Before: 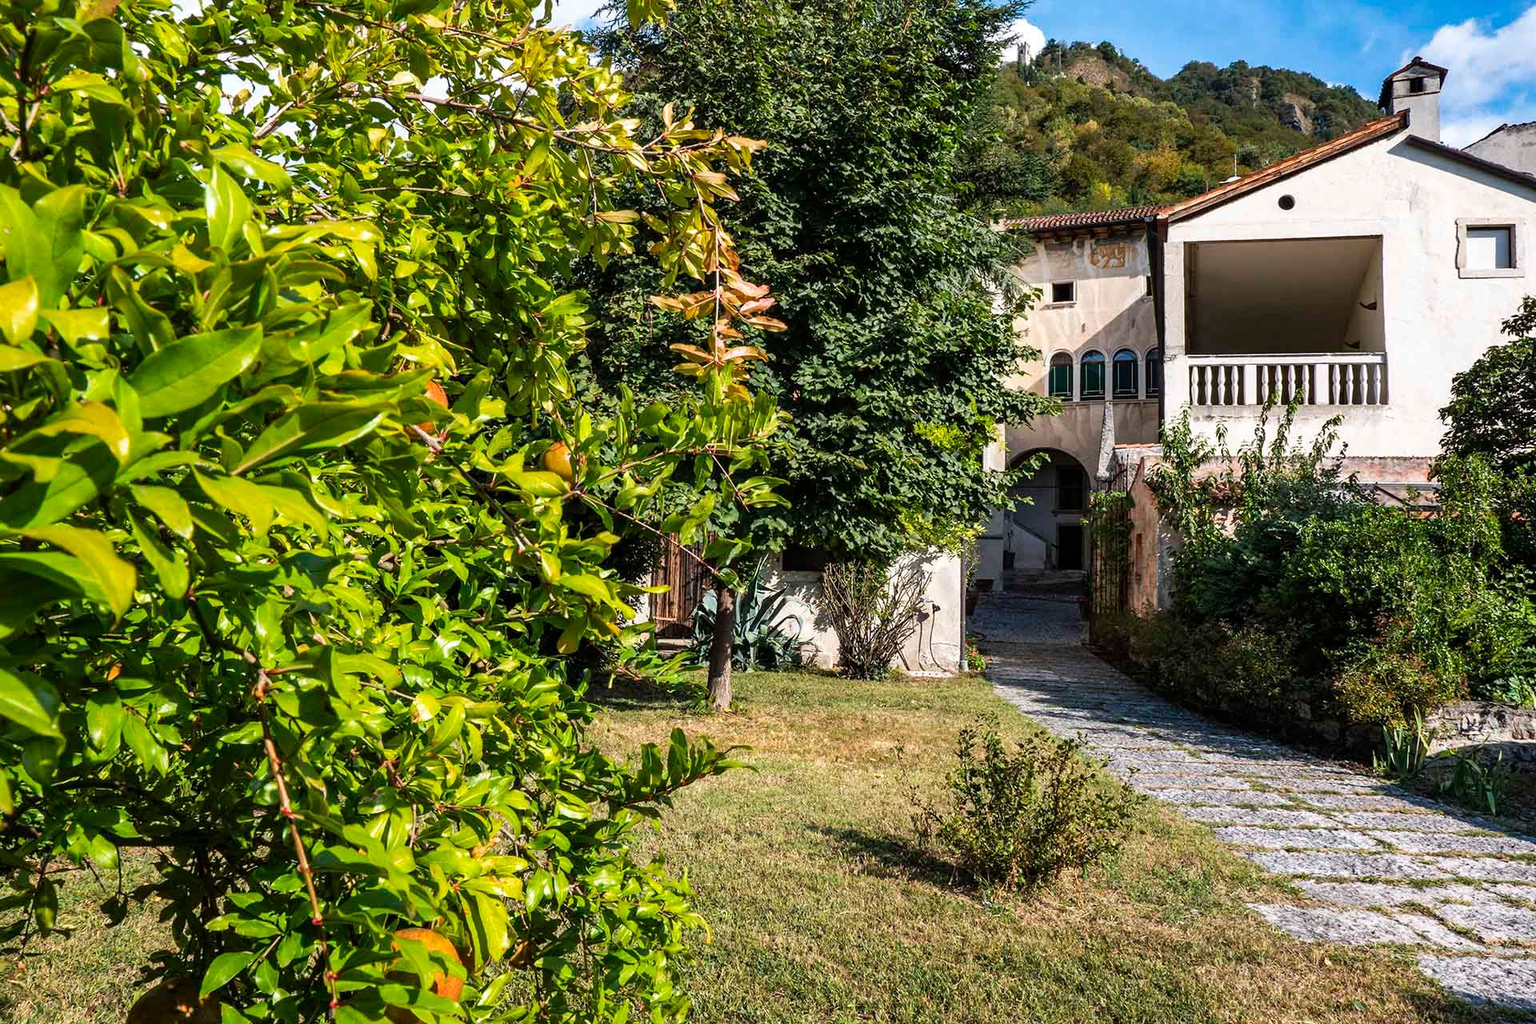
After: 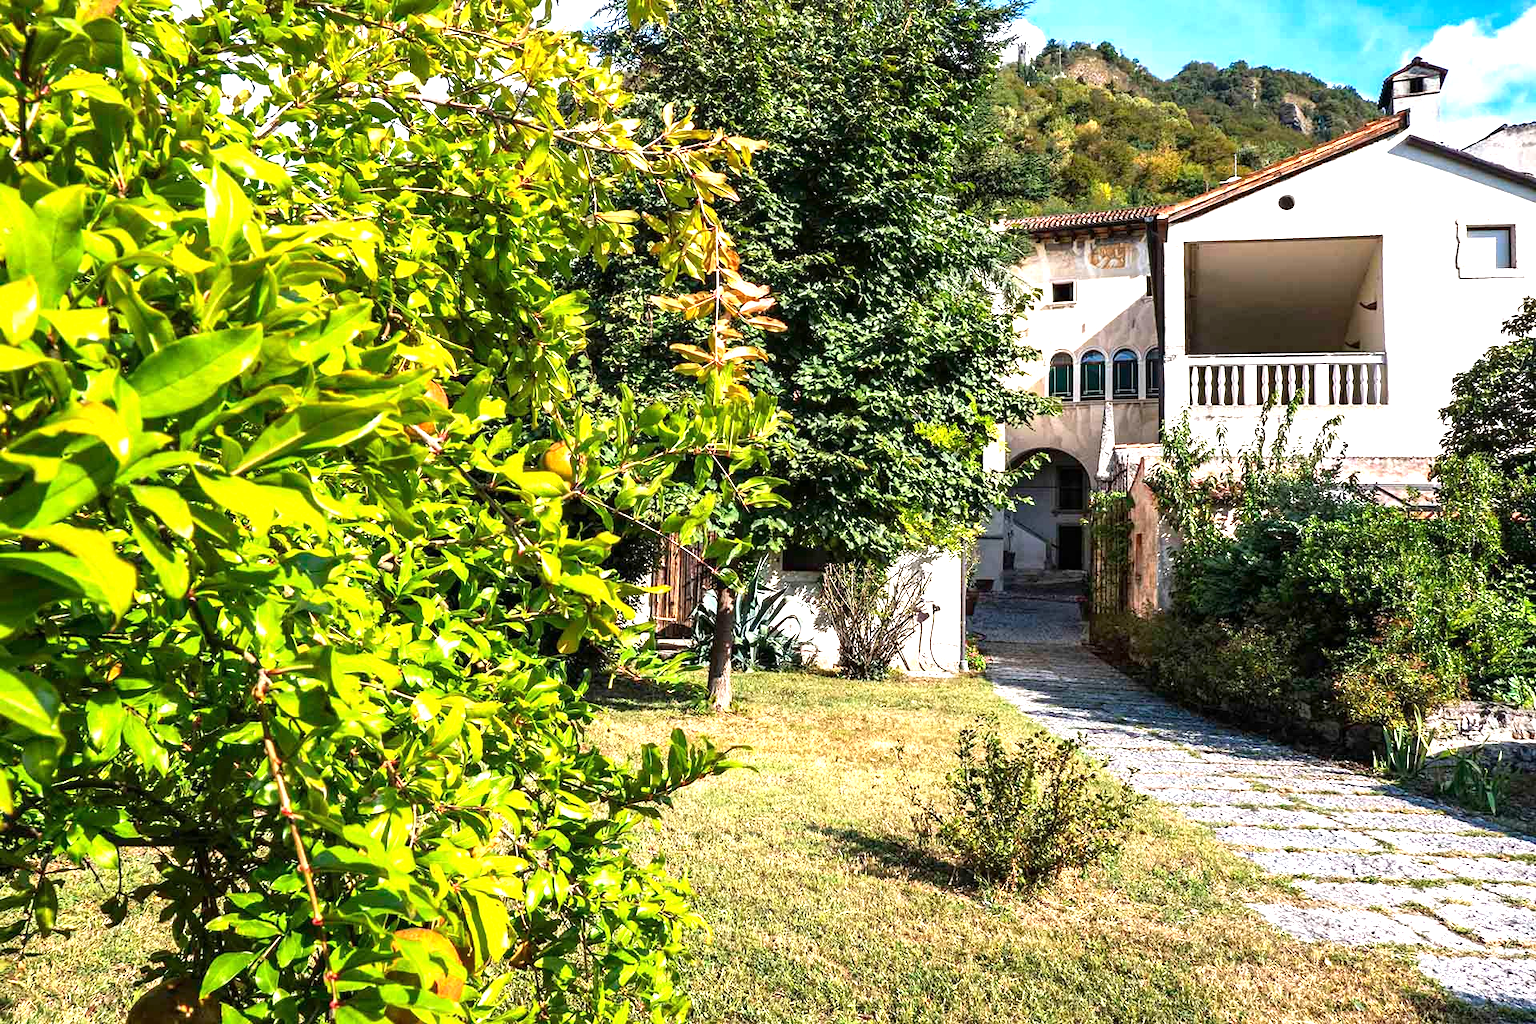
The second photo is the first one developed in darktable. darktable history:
tone equalizer: on, module defaults
exposure: exposure 1.089 EV, compensate highlight preservation false
